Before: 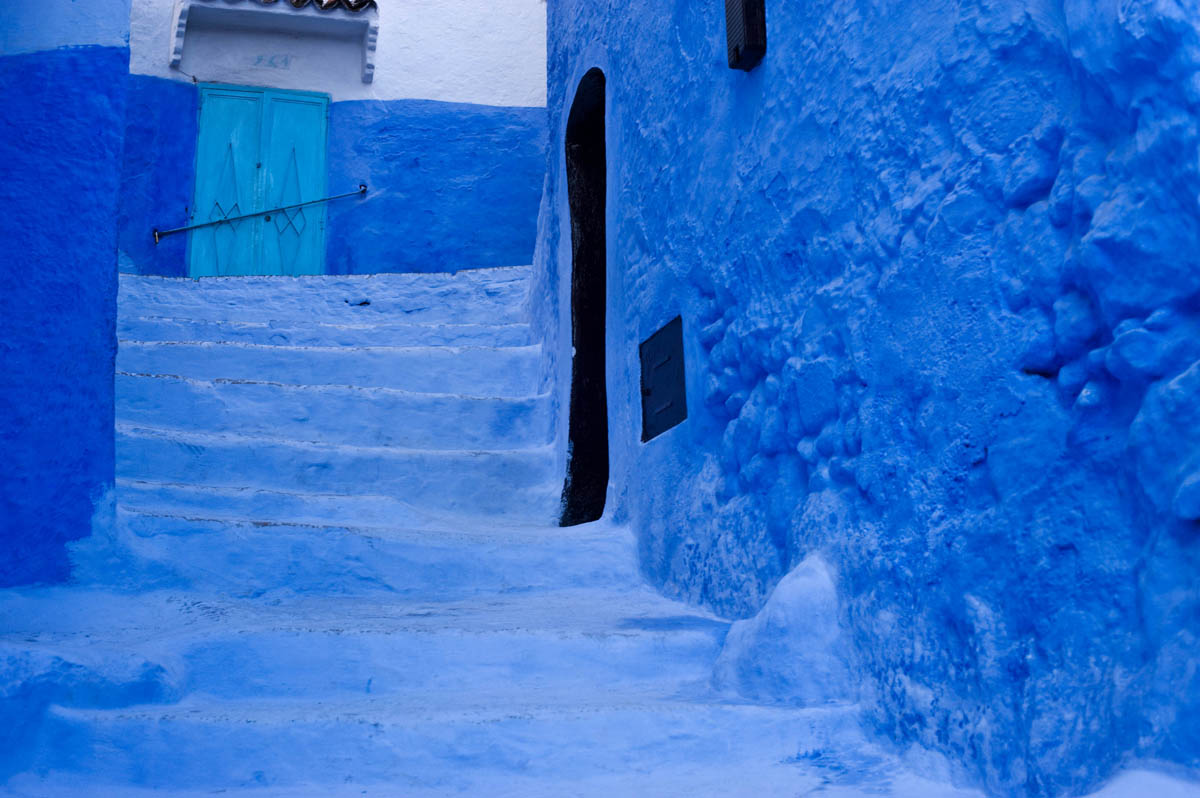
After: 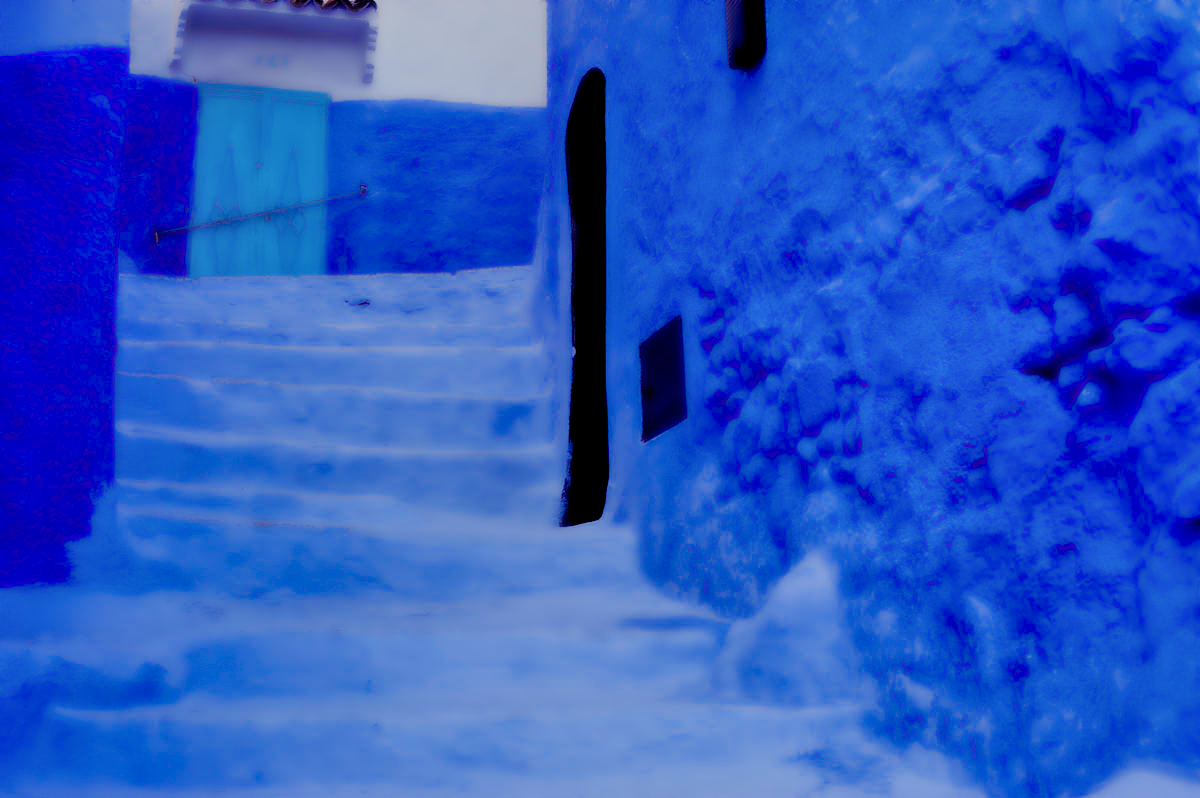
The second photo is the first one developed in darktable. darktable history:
color balance rgb: shadows lift › luminance -21.66%, shadows lift › chroma 8.98%, shadows lift › hue 283.37°, power › chroma 1.05%, power › hue 25.59°, highlights gain › luminance 6.08%, highlights gain › chroma 2.55%, highlights gain › hue 90°, global offset › luminance -0.87%, perceptual saturation grading › global saturation 25%, perceptual saturation grading › highlights -28.39%, perceptual saturation grading › shadows 33.98%
lowpass: radius 4, soften with bilateral filter, unbound 0
contrast equalizer: octaves 7, y [[0.6 ×6], [0.55 ×6], [0 ×6], [0 ×6], [0 ×6]], mix -0.3
local contrast: on, module defaults
filmic rgb: black relative exposure -7.65 EV, white relative exposure 4.56 EV, hardness 3.61, color science v6 (2022)
shadows and highlights: on, module defaults
